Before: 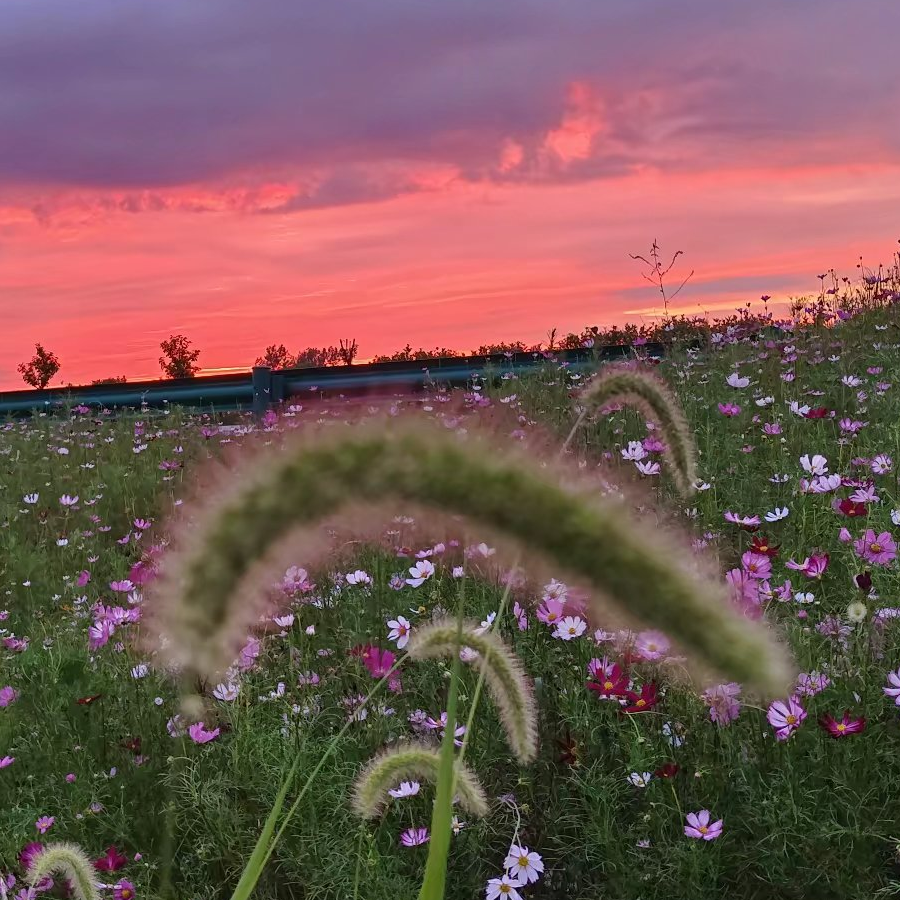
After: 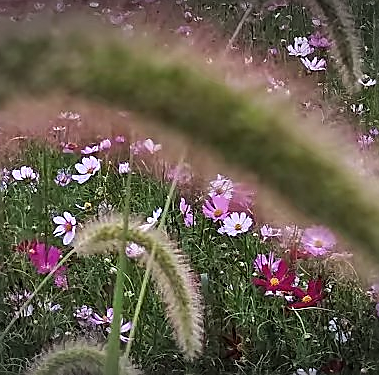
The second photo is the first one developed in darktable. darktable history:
sharpen: radius 1.428, amount 1.264, threshold 0.736
crop: left 37.139%, top 44.93%, right 20.671%, bottom 13.358%
exposure: exposure 0.63 EV, compensate exposure bias true, compensate highlight preservation false
vignetting: fall-off start 100.57%, width/height ratio 1.309
